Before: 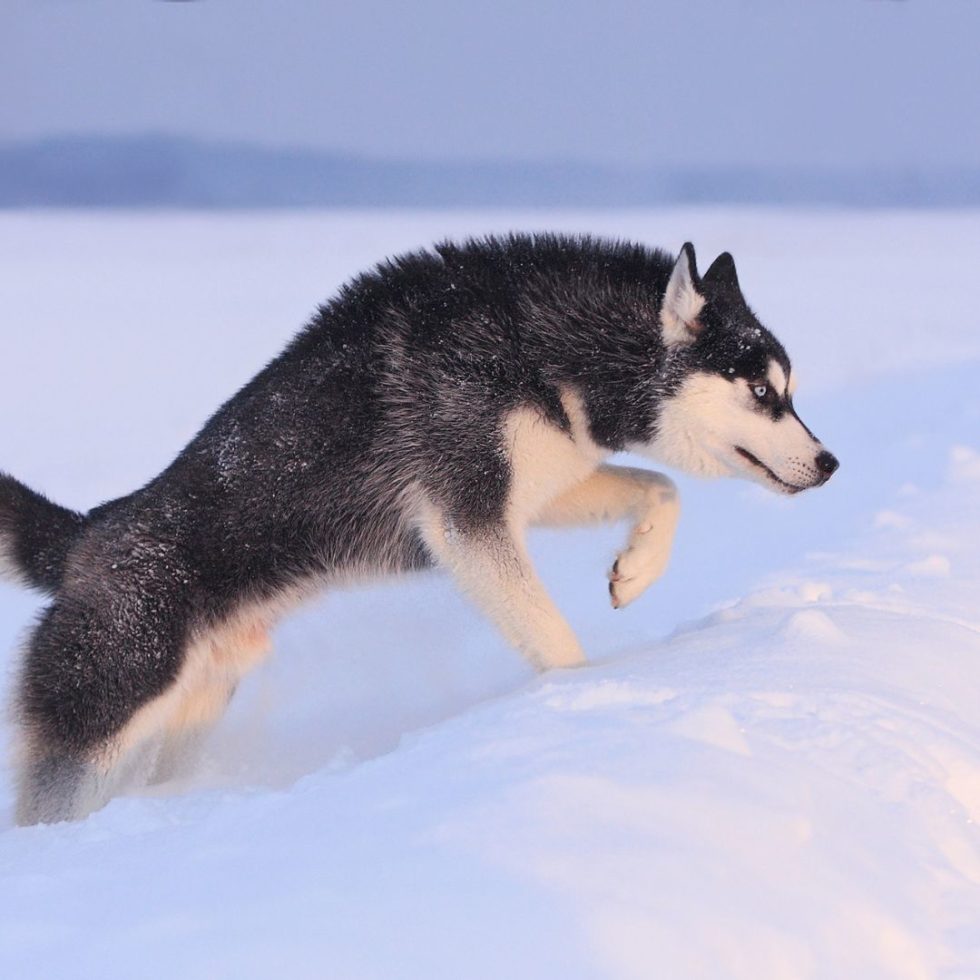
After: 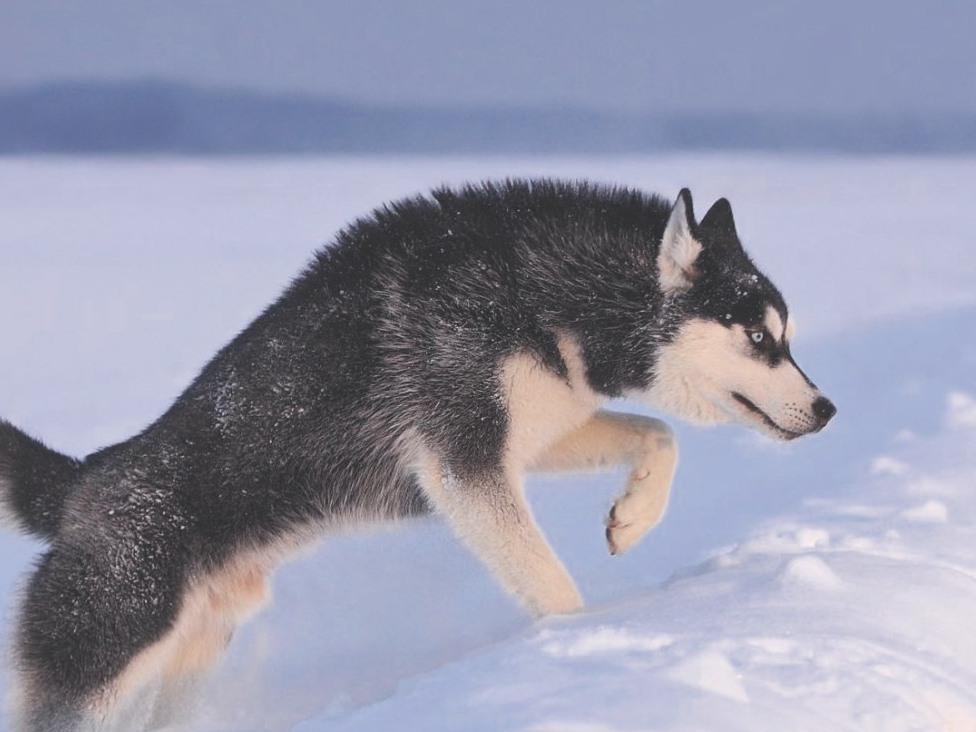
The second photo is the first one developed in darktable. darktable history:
exposure: black level correction -0.028, compensate highlight preservation false
color zones: curves: ch0 [(0, 0.5) (0.125, 0.4) (0.25, 0.5) (0.375, 0.4) (0.5, 0.4) (0.625, 0.35) (0.75, 0.35) (0.875, 0.5)]; ch1 [(0, 0.35) (0.125, 0.45) (0.25, 0.35) (0.375, 0.35) (0.5, 0.35) (0.625, 0.35) (0.75, 0.45) (0.875, 0.35)]; ch2 [(0, 0.6) (0.125, 0.5) (0.25, 0.5) (0.375, 0.6) (0.5, 0.6) (0.625, 0.5) (0.75, 0.5) (0.875, 0.5)]
local contrast: mode bilateral grid, contrast 20, coarseness 49, detail 128%, midtone range 0.2
crop: left 0.313%, top 5.556%, bottom 19.749%
